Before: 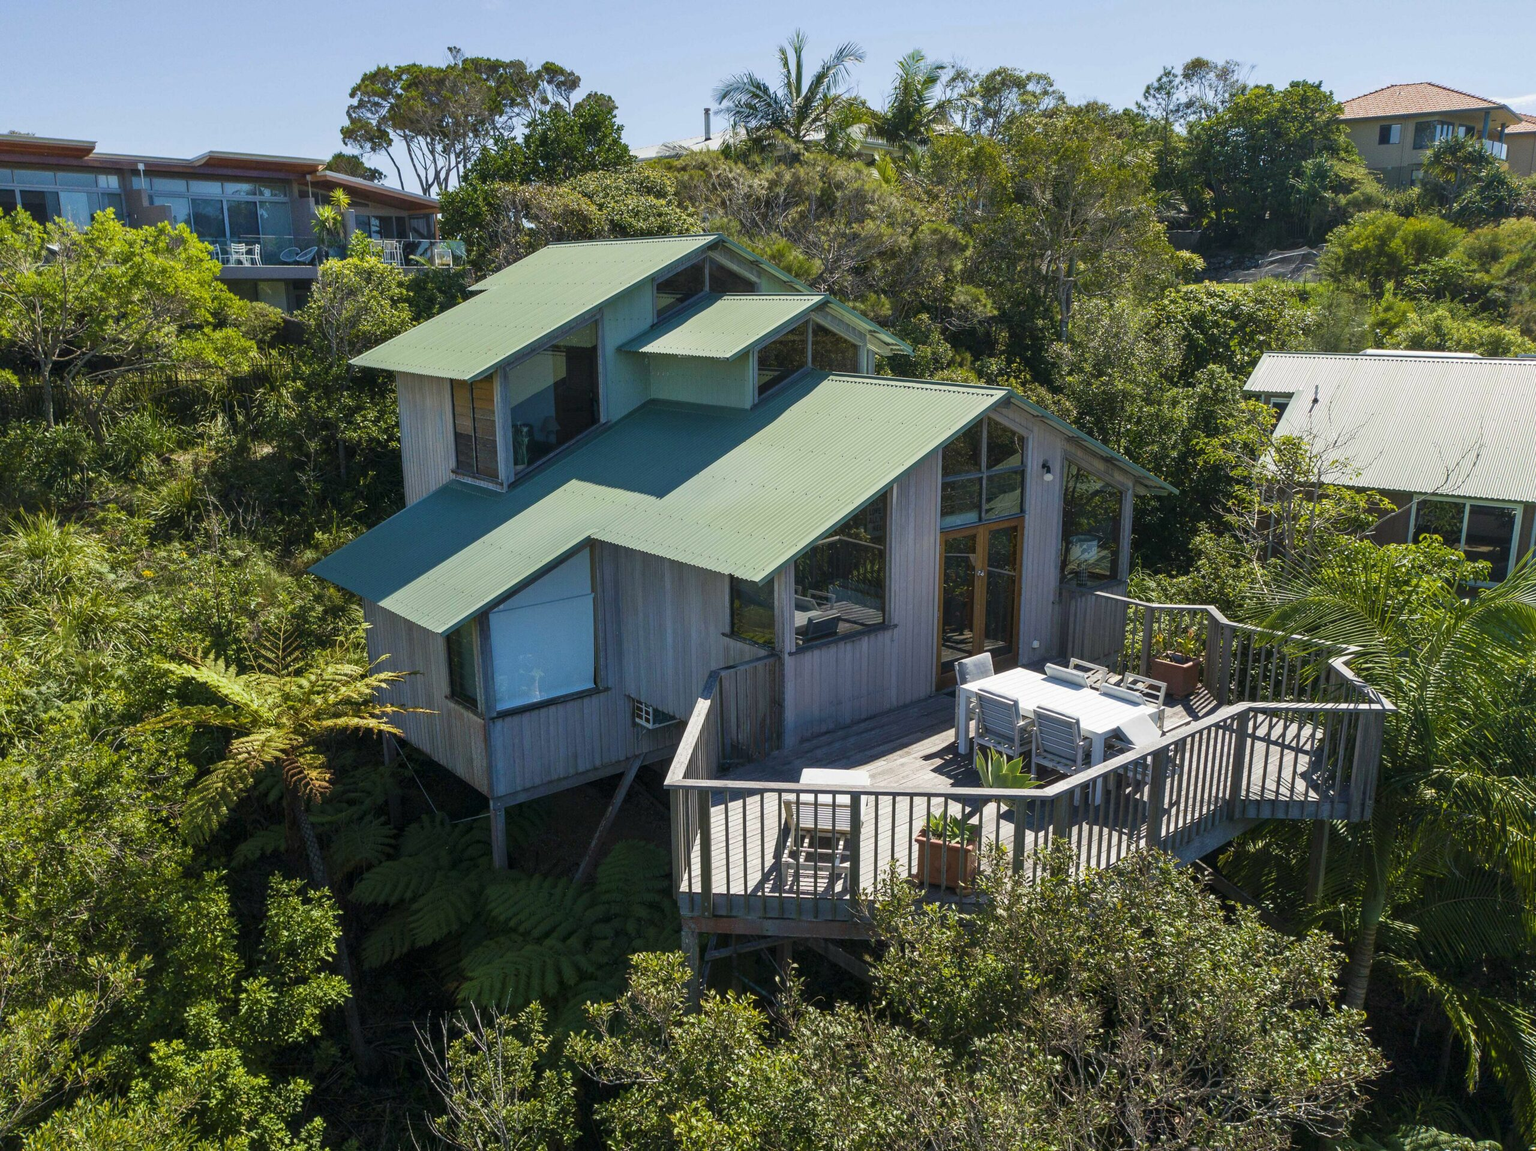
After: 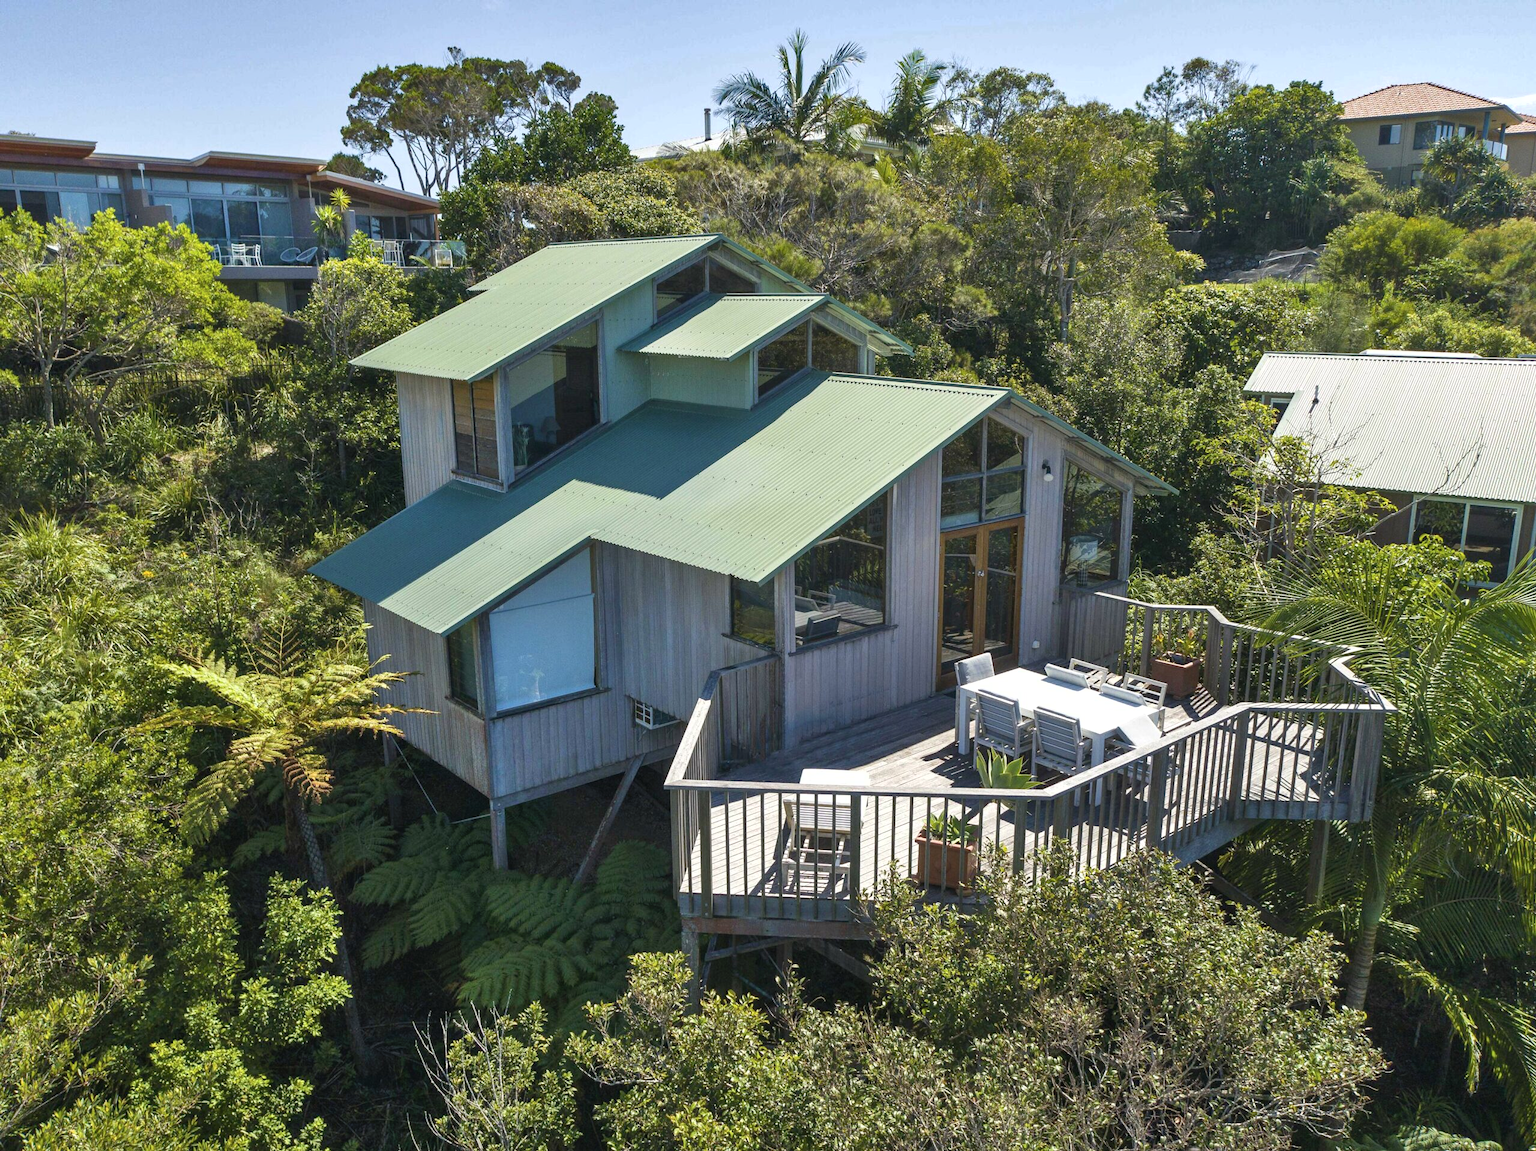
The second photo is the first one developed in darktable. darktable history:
contrast brightness saturation: contrast -0.08, brightness -0.04, saturation -0.11
exposure: black level correction 0.001, exposure 0.5 EV, compensate exposure bias true, compensate highlight preservation false
shadows and highlights: low approximation 0.01, soften with gaussian
